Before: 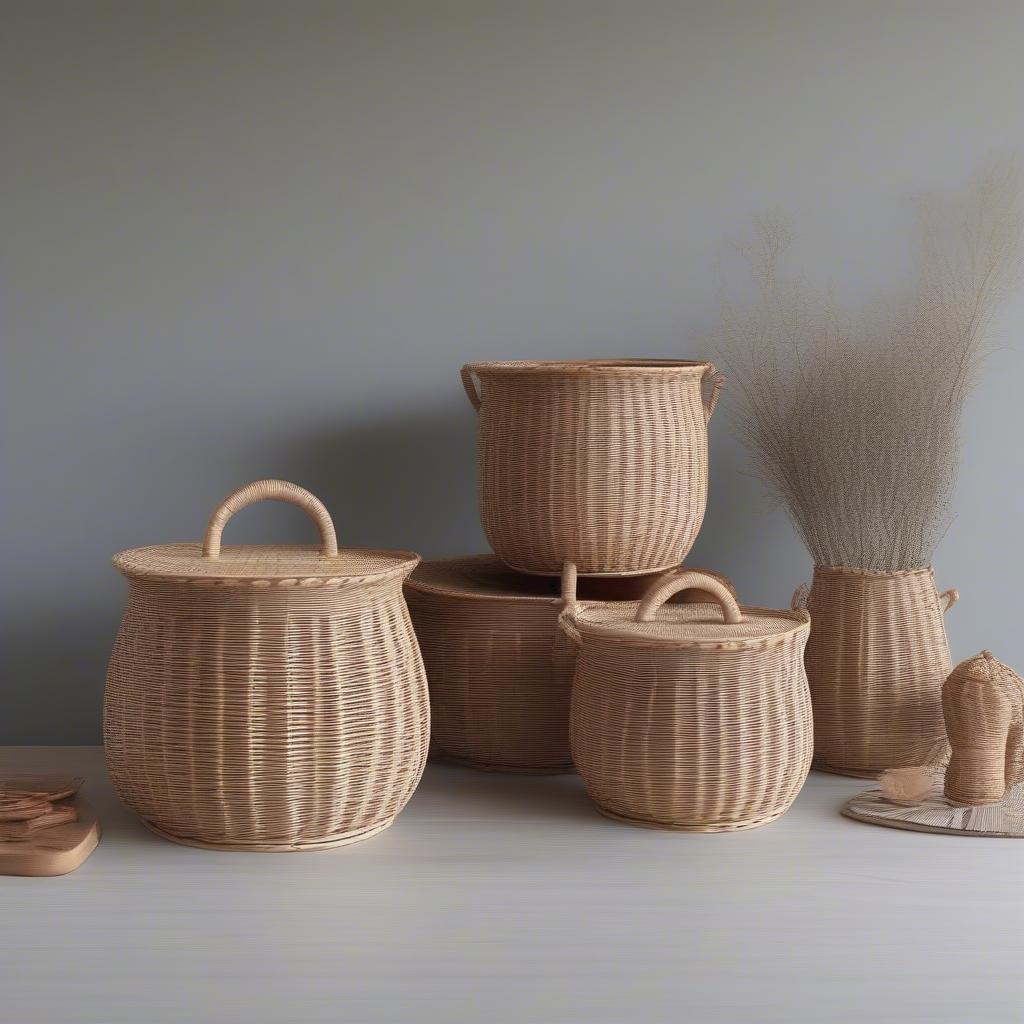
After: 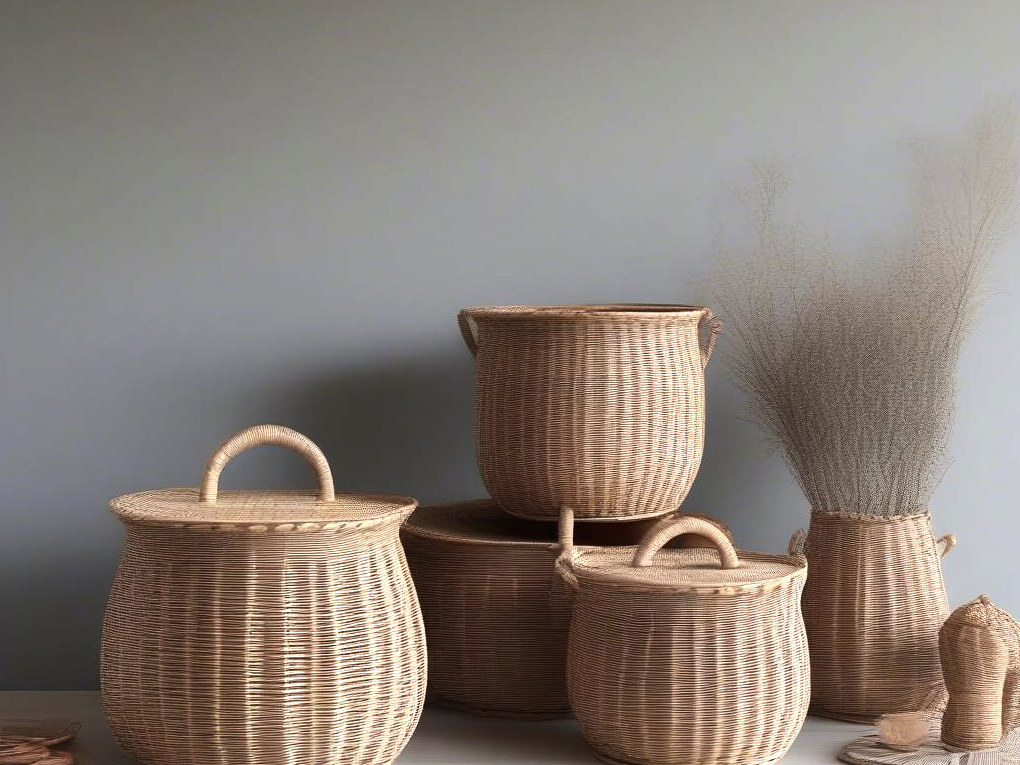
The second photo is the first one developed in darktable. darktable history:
crop: left 0.322%, top 5.468%, bottom 19.768%
tone equalizer: -8 EV -0.77 EV, -7 EV -0.686 EV, -6 EV -0.628 EV, -5 EV -0.422 EV, -3 EV 0.371 EV, -2 EV 0.6 EV, -1 EV 0.693 EV, +0 EV 0.722 EV, edges refinement/feathering 500, mask exposure compensation -1.57 EV, preserve details no
